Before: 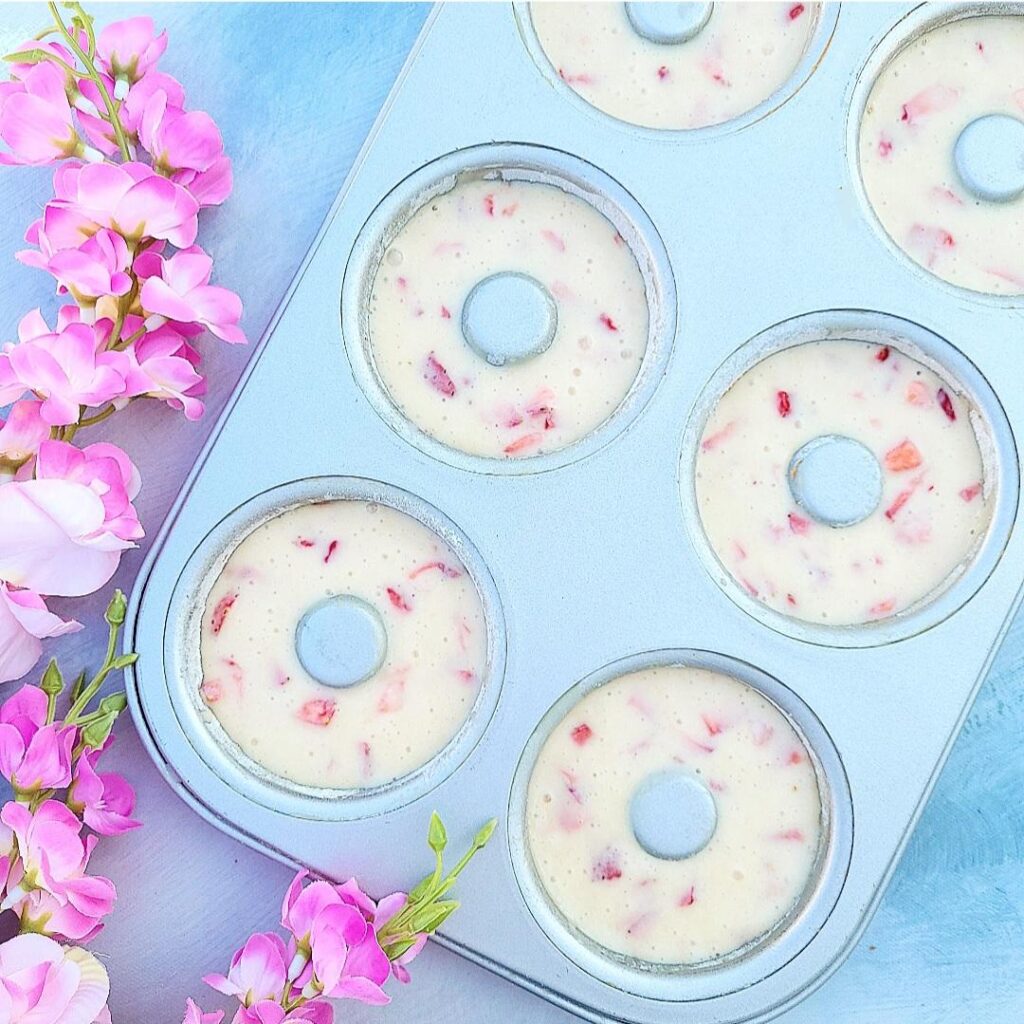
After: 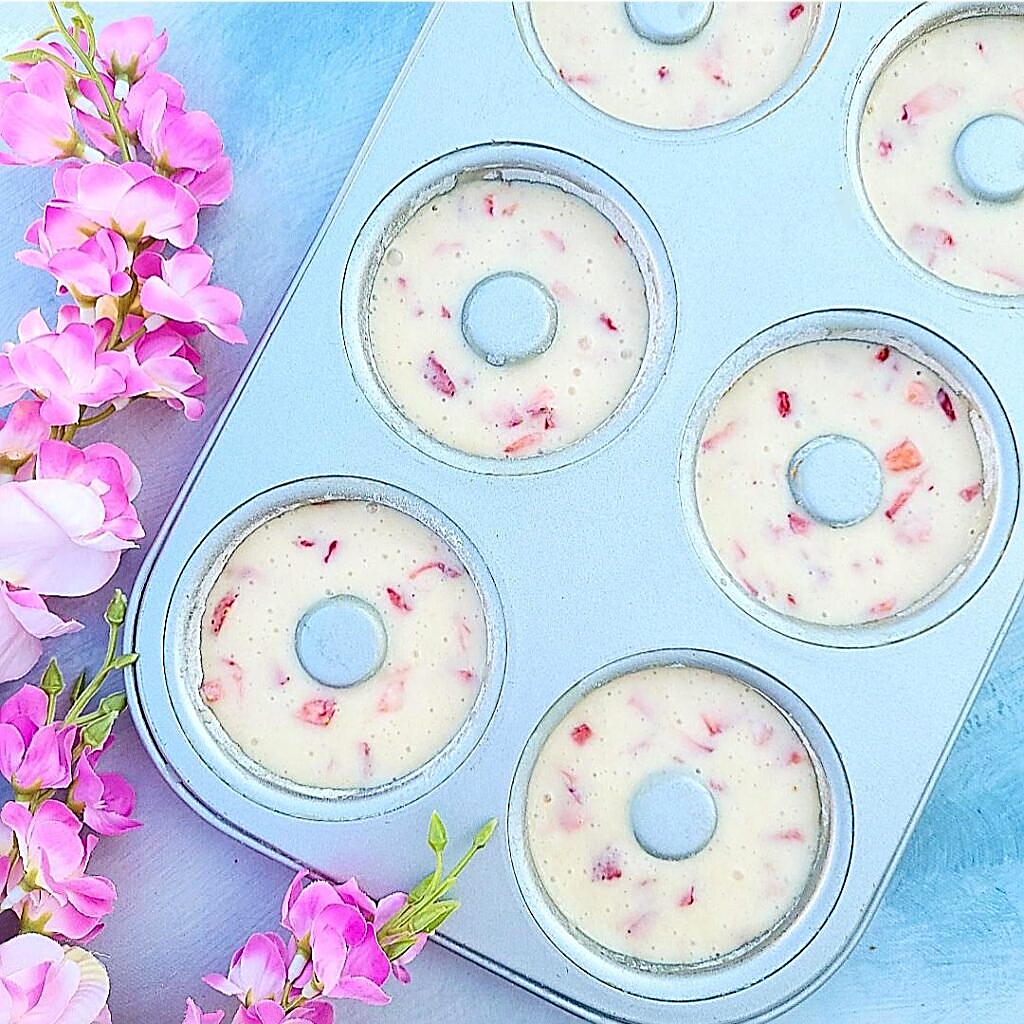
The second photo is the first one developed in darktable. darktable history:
sharpen: amount 1
haze removal: compatibility mode true, adaptive false
